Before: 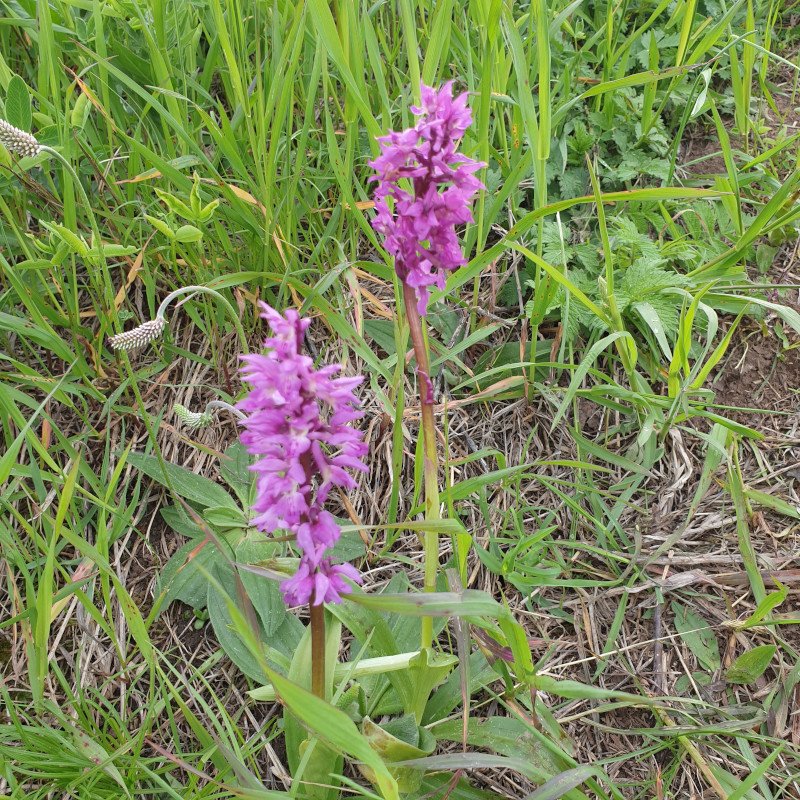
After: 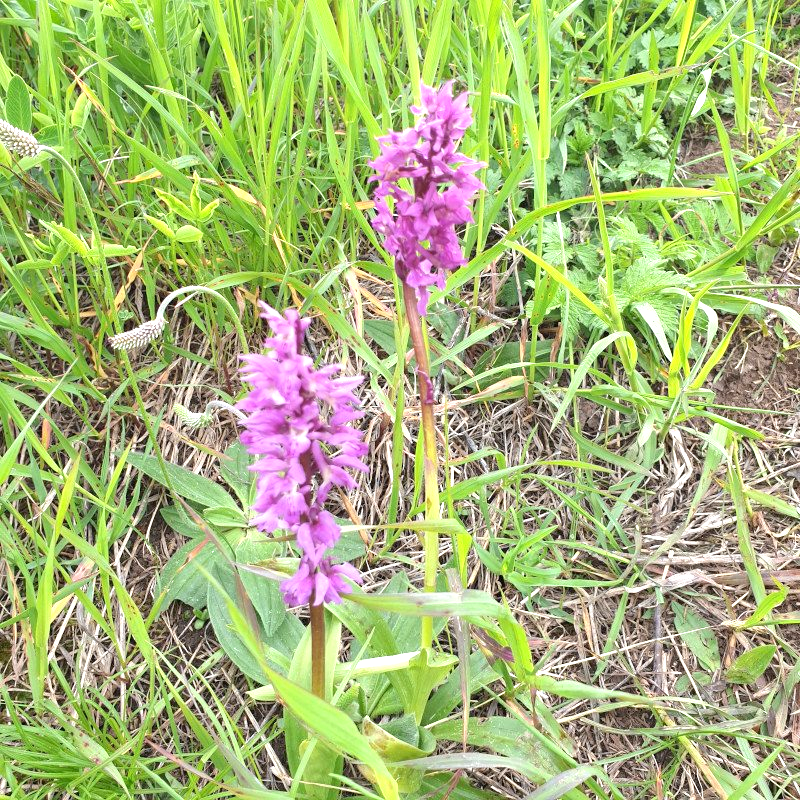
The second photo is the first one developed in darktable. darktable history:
exposure: black level correction 0.001, exposure 0.96 EV, compensate highlight preservation false
color zones: curves: ch0 [(0.068, 0.464) (0.25, 0.5) (0.48, 0.508) (0.75, 0.536) (0.886, 0.476) (0.967, 0.456)]; ch1 [(0.066, 0.456) (0.25, 0.5) (0.616, 0.508) (0.746, 0.56) (0.934, 0.444)], mix 21.85%
tone equalizer: on, module defaults
